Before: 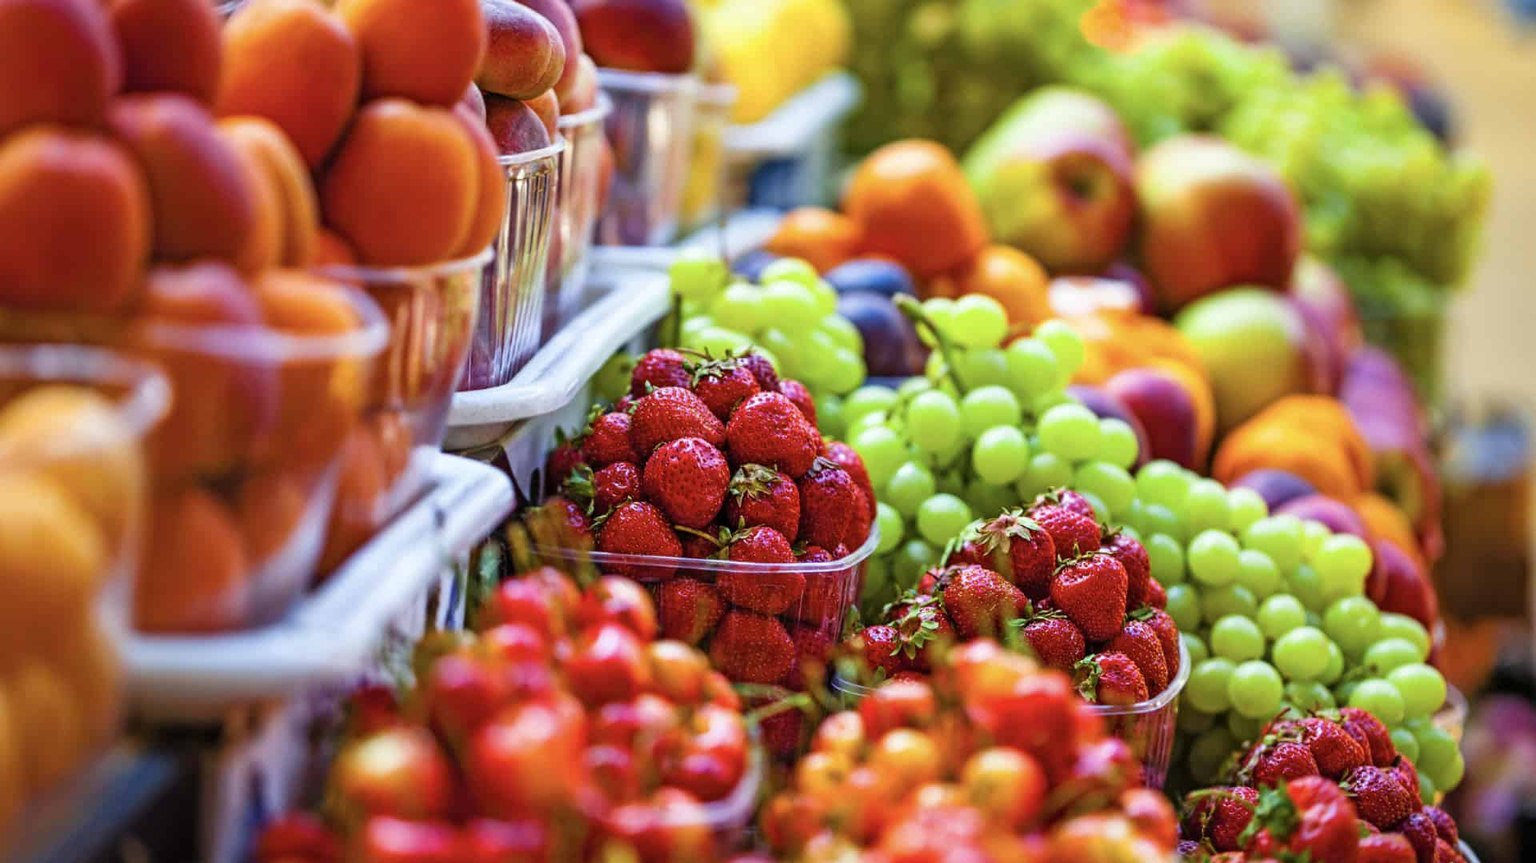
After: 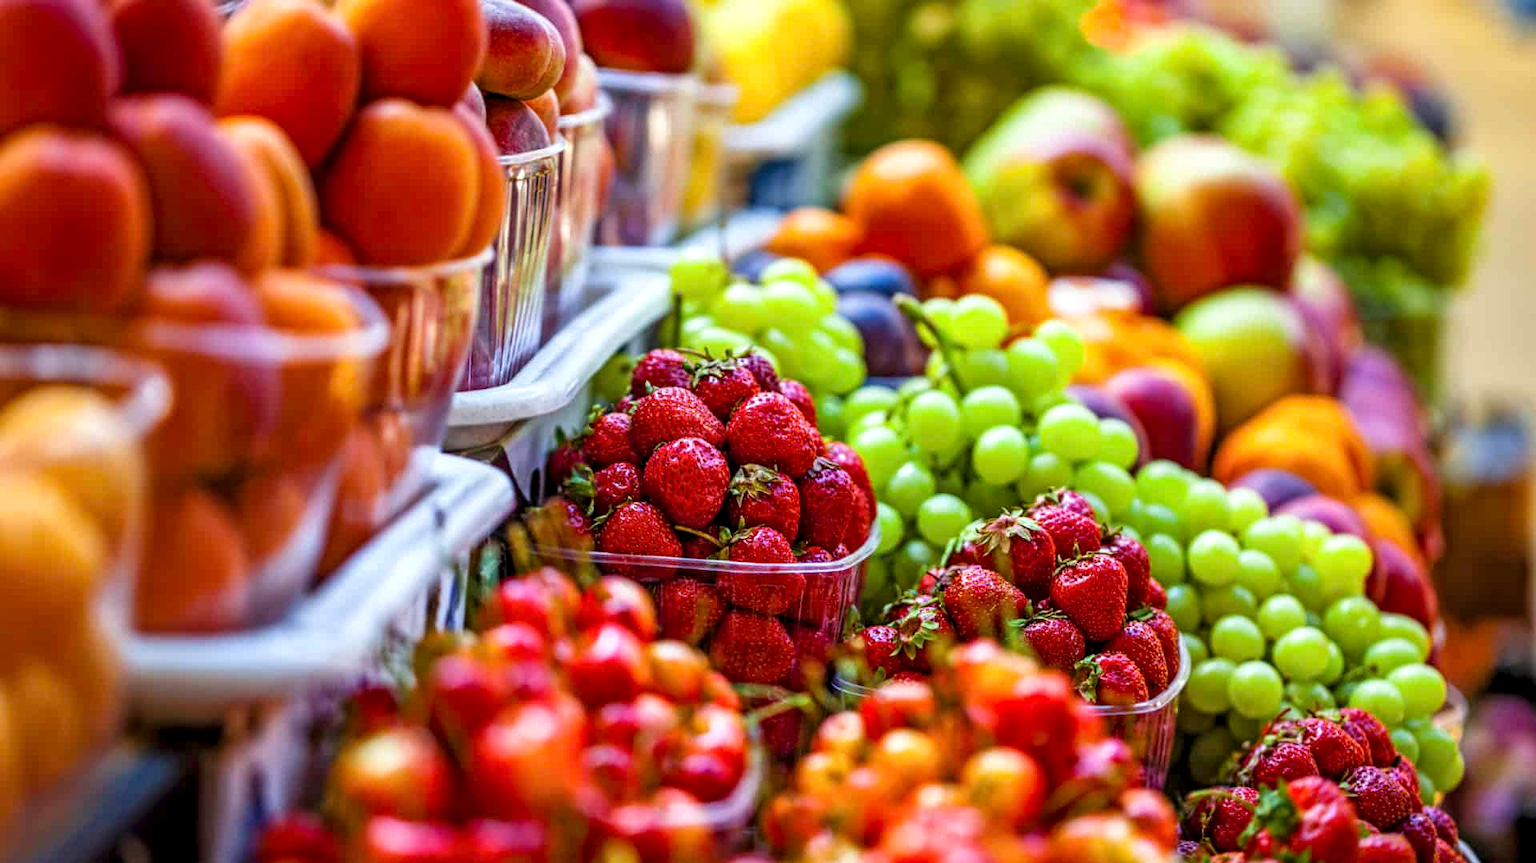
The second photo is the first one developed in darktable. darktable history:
exposure: black level correction 0.001, compensate highlight preservation false
local contrast: detail 130%
